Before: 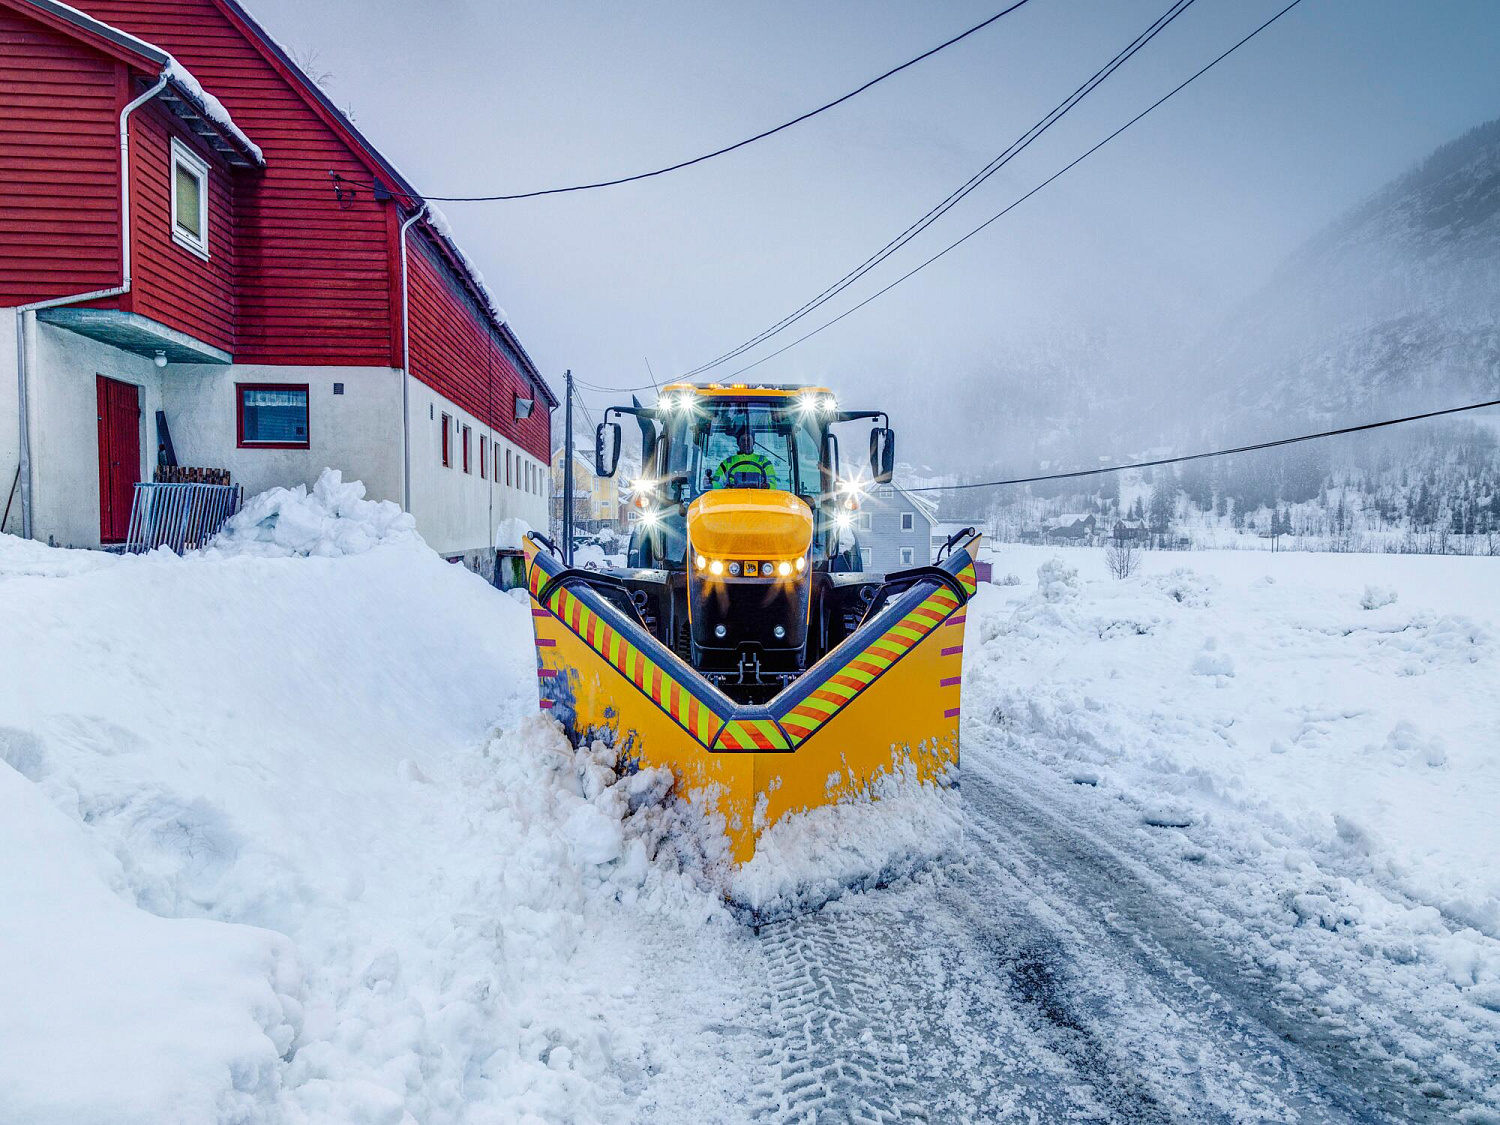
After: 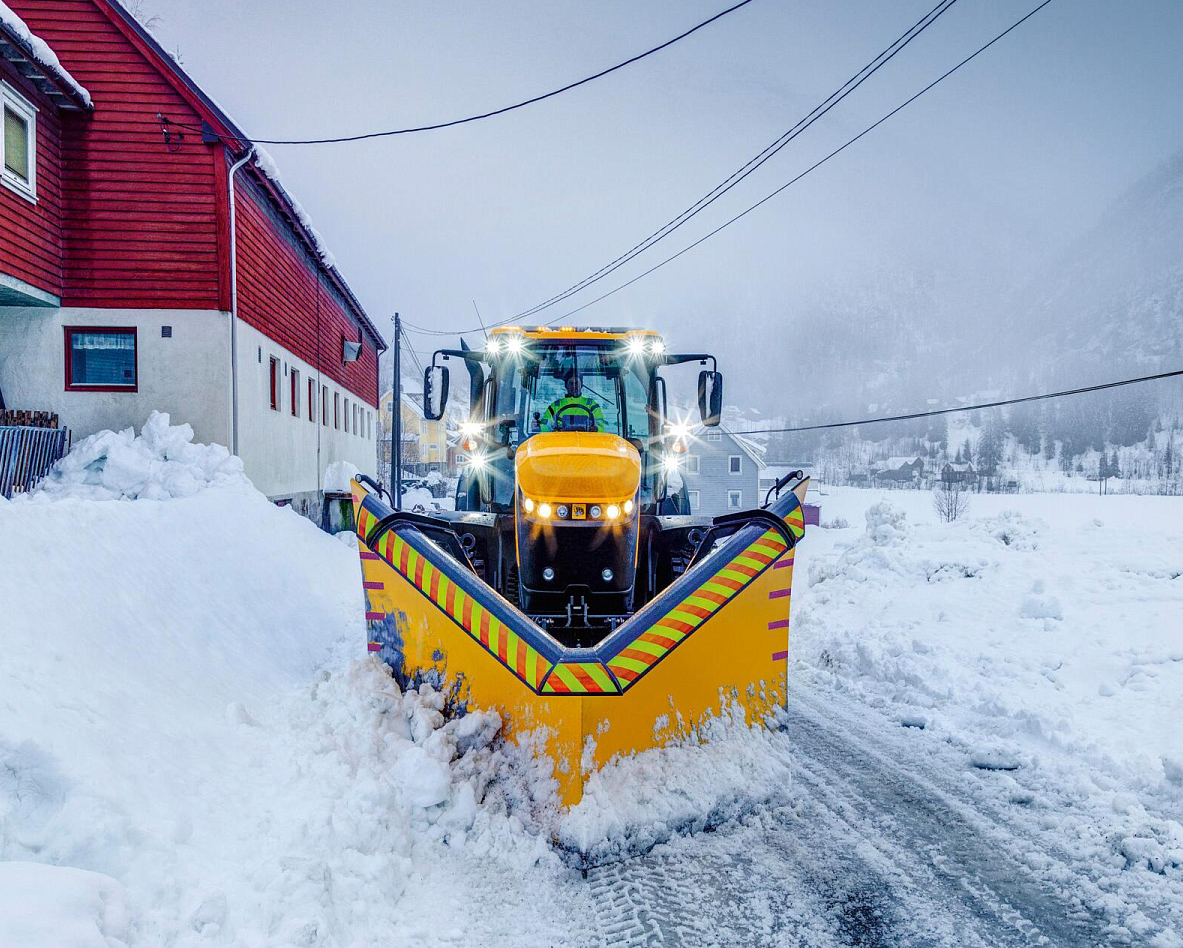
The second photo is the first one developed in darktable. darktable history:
crop: left 11.478%, top 5.143%, right 9.593%, bottom 10.51%
